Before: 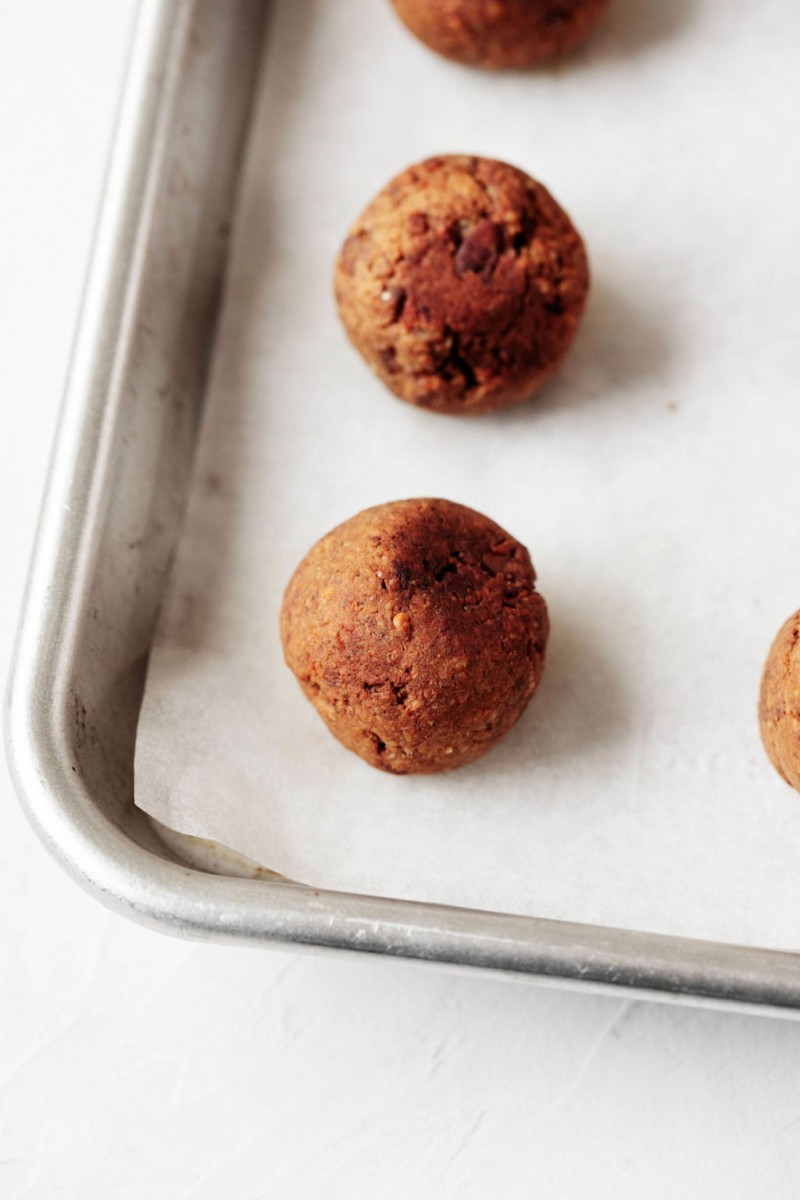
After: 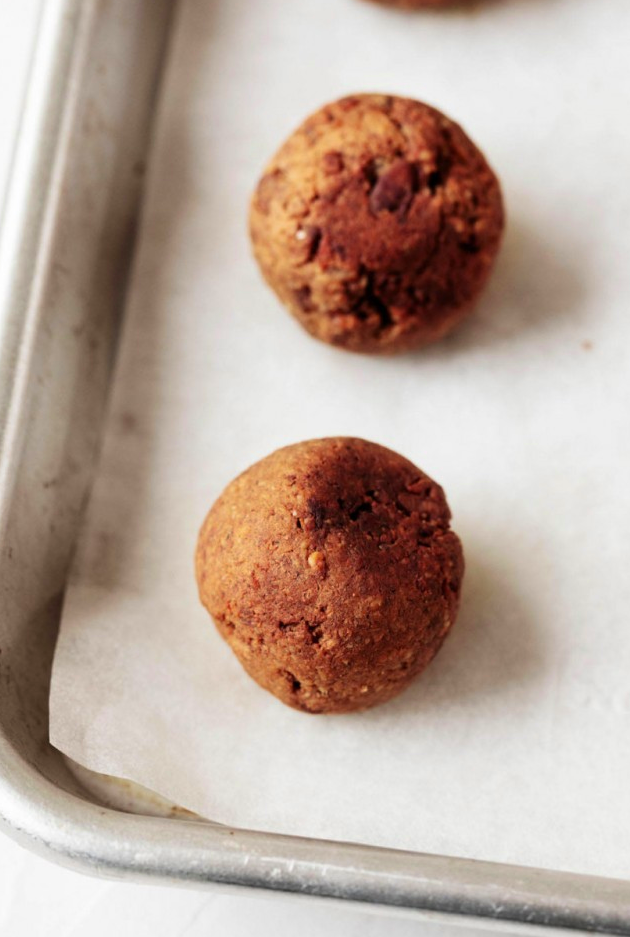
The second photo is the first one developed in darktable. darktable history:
crop and rotate: left 10.77%, top 5.1%, right 10.41%, bottom 16.76%
velvia: on, module defaults
